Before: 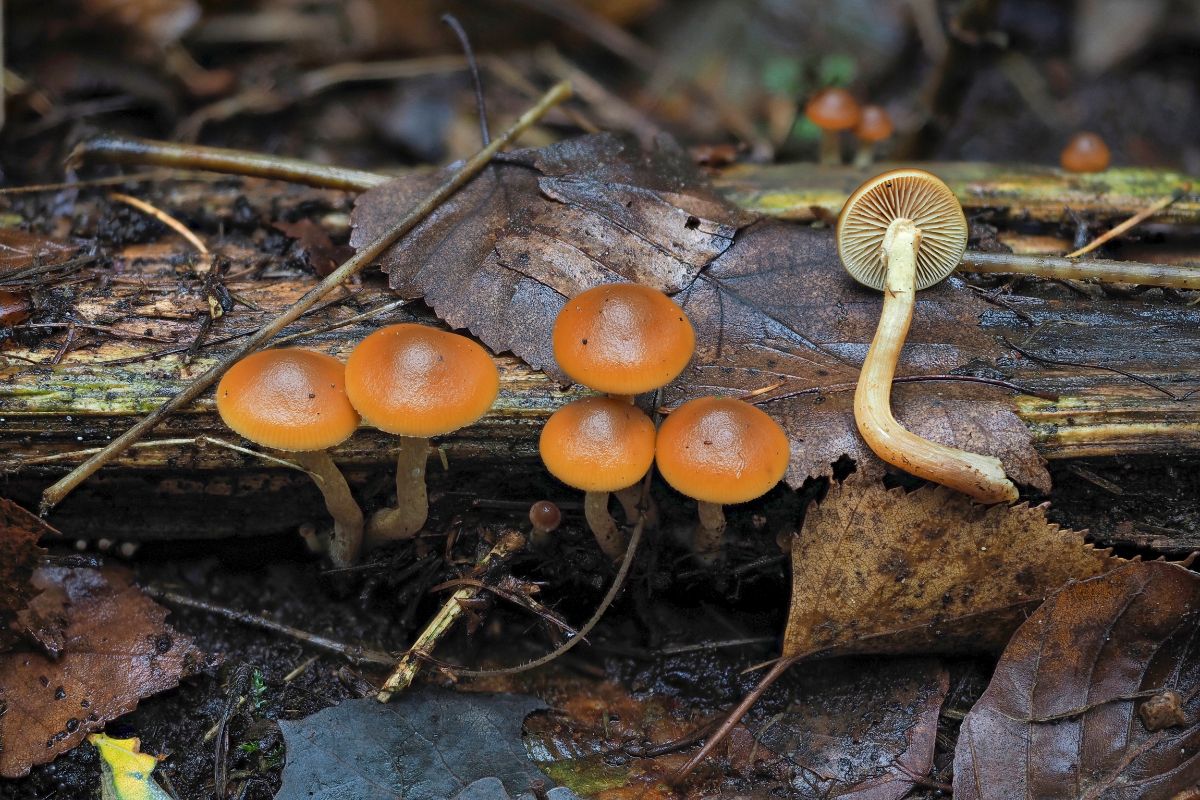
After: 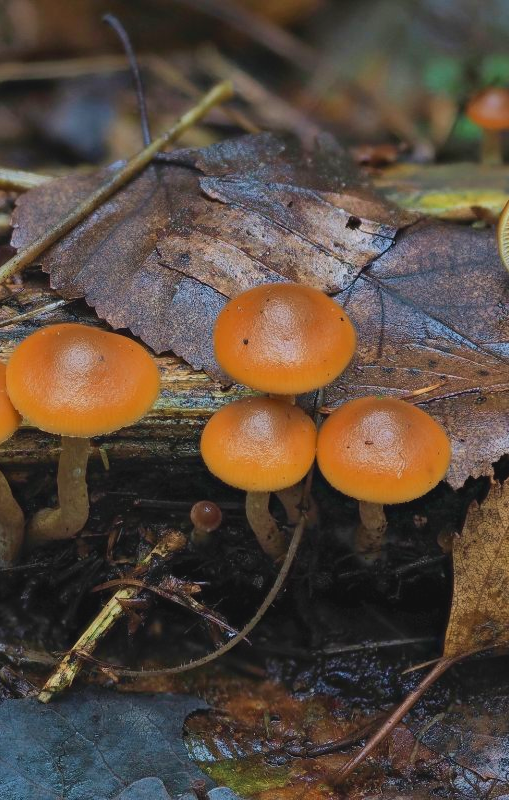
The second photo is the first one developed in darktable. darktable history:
contrast brightness saturation: contrast -0.107
shadows and highlights: shadows -20.31, white point adjustment -2.04, highlights -34.94
crop: left 28.287%, right 29.238%
velvia: on, module defaults
